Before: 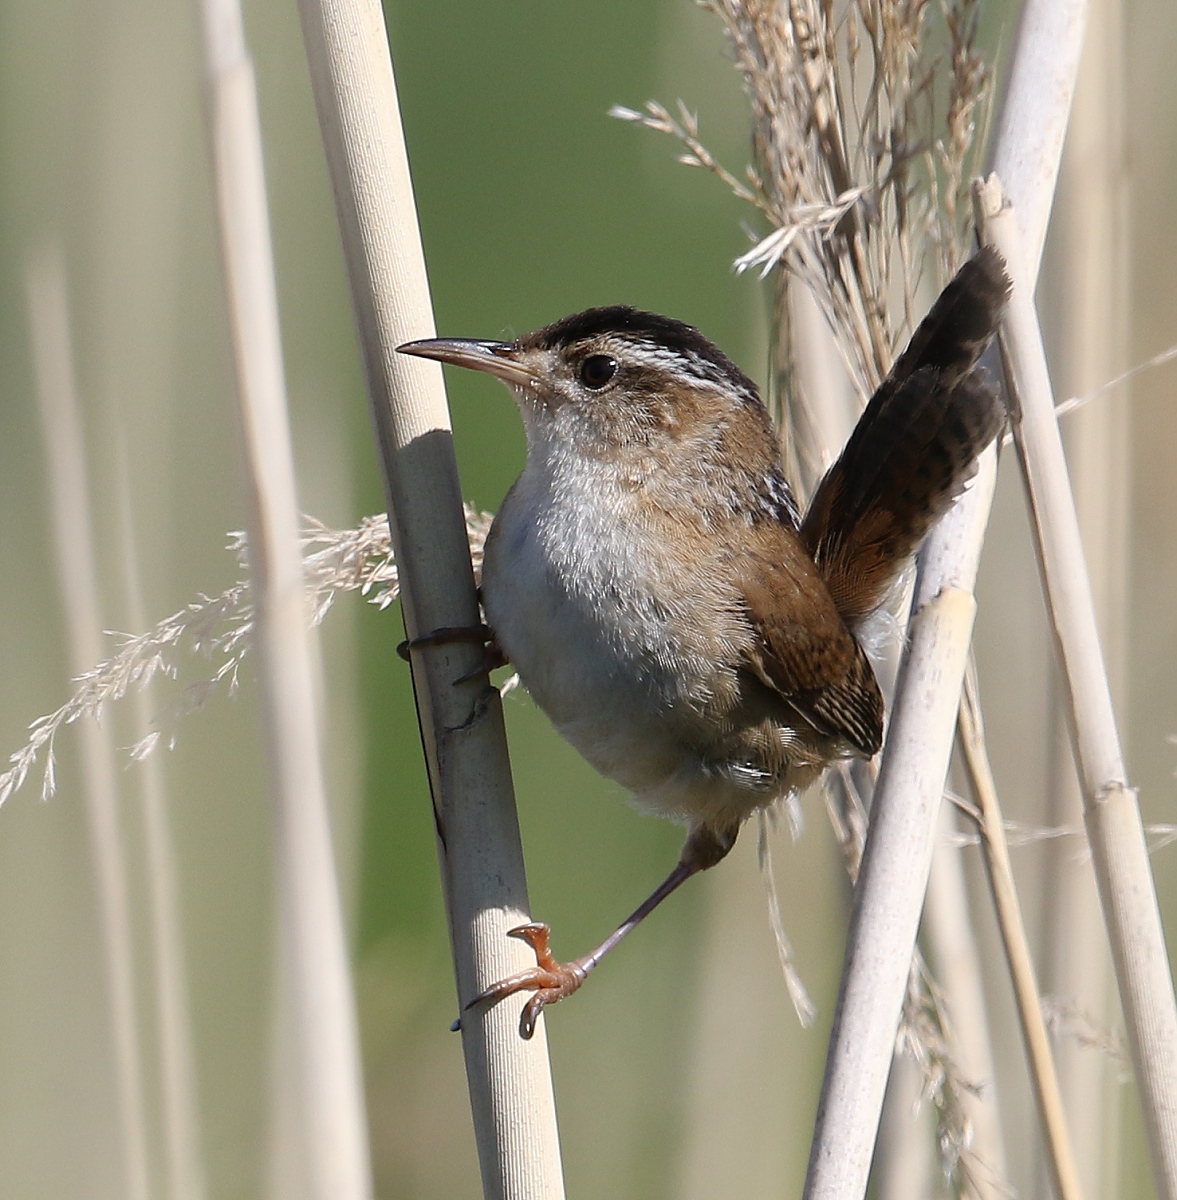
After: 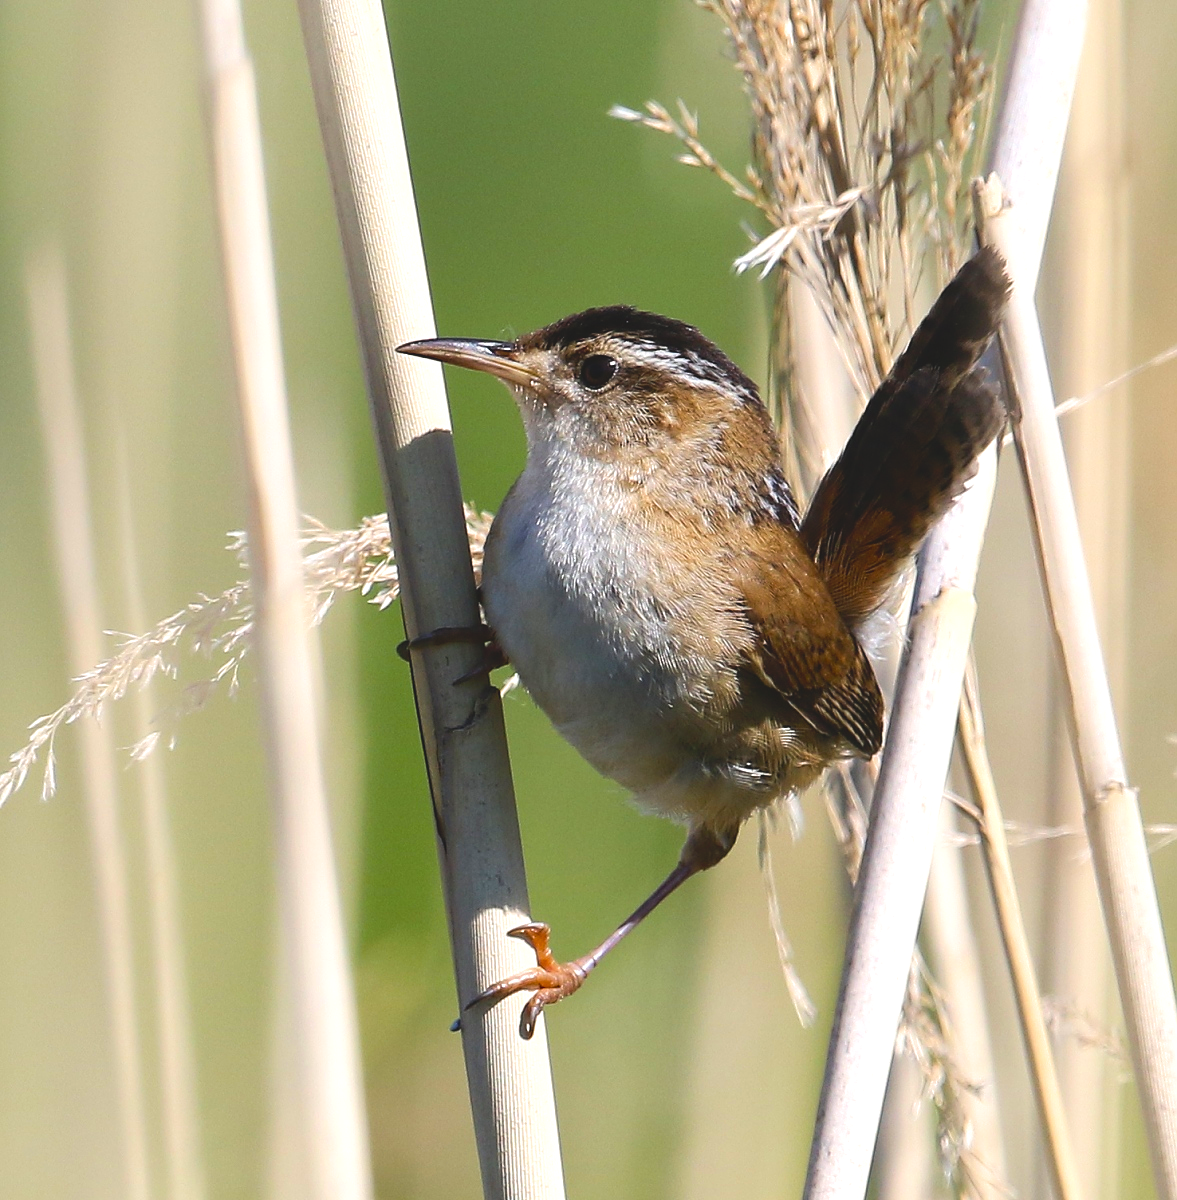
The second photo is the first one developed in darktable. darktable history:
tone equalizer: -8 EV -0.75 EV, -7 EV -0.7 EV, -6 EV -0.6 EV, -5 EV -0.4 EV, -3 EV 0.4 EV, -2 EV 0.6 EV, -1 EV 0.7 EV, +0 EV 0.75 EV, edges refinement/feathering 500, mask exposure compensation -1.57 EV, preserve details no
contrast brightness saturation: contrast -0.15, brightness 0.05, saturation -0.12
velvia: strength 51%, mid-tones bias 0.51
